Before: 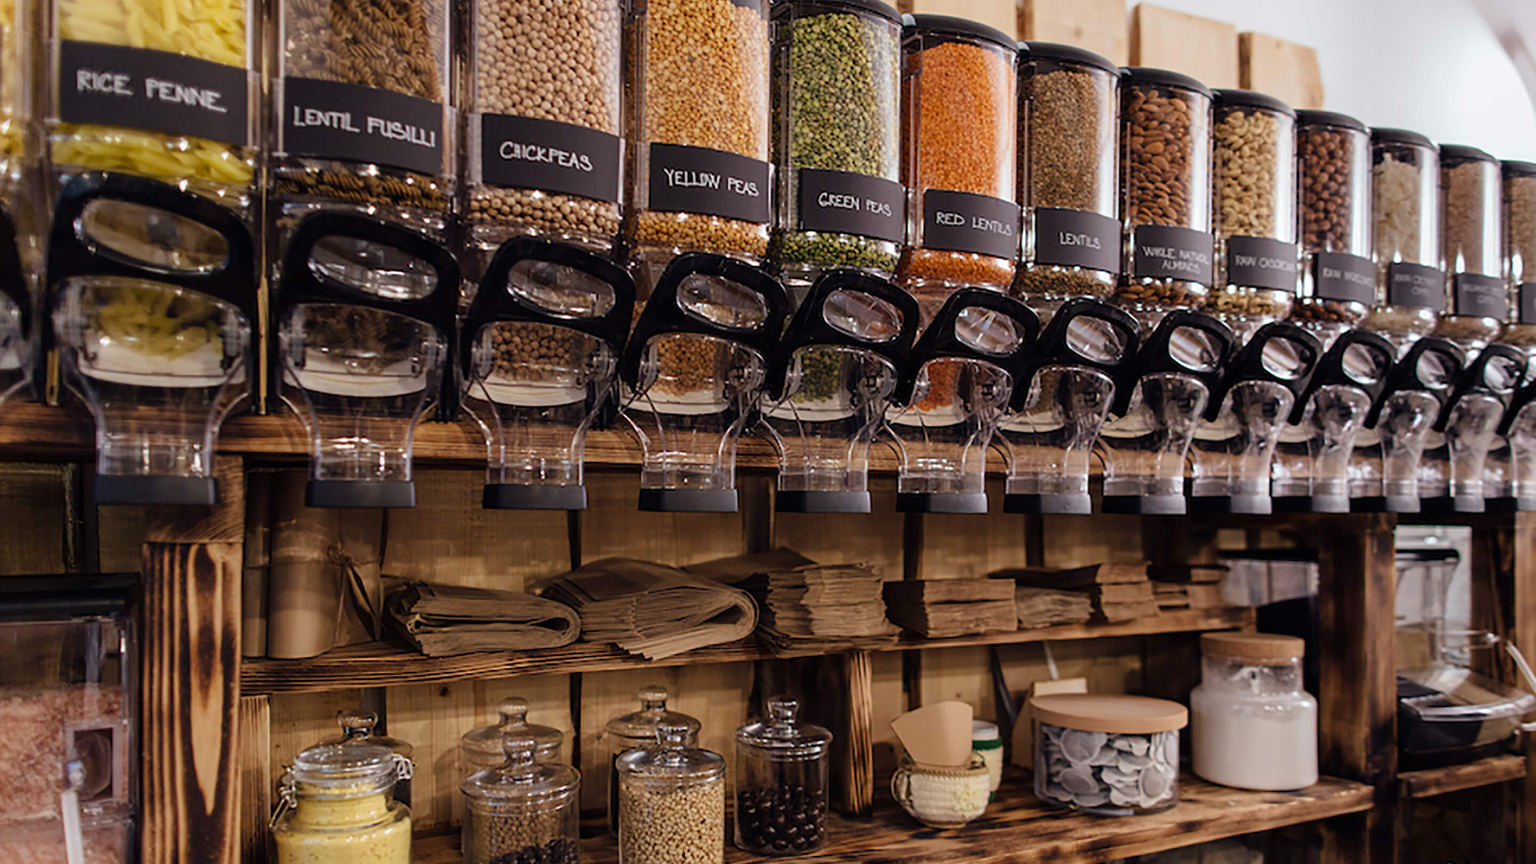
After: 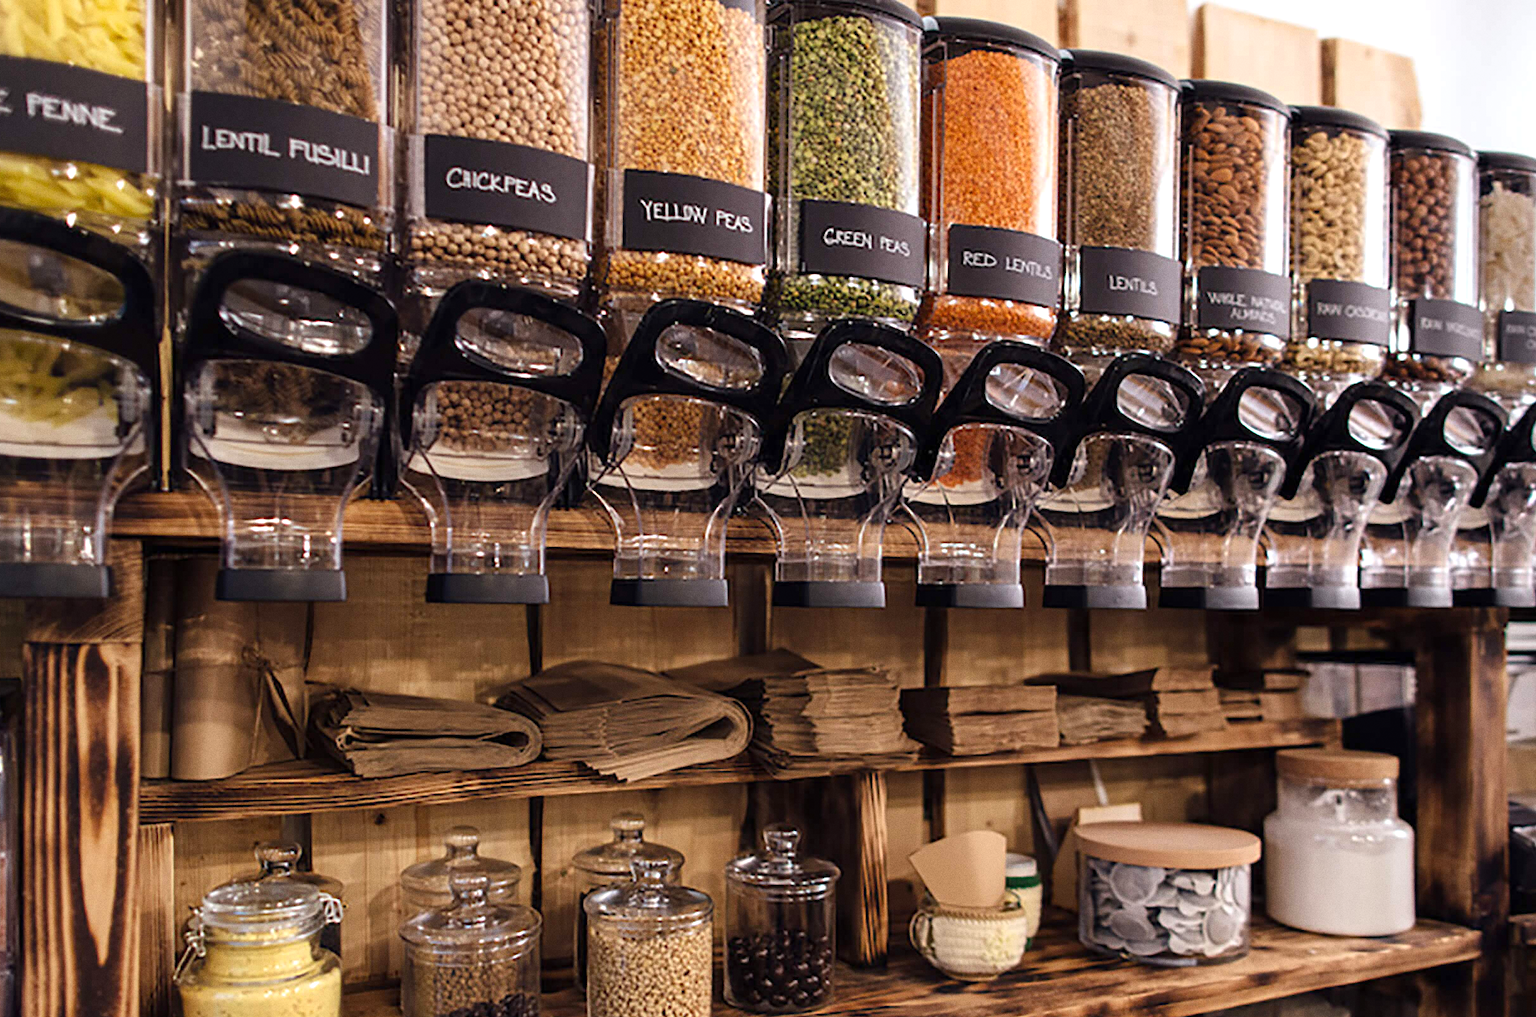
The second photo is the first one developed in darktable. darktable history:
crop: left 8.026%, right 7.374%
exposure: exposure 0.493 EV, compensate highlight preservation false
grain: coarseness 0.09 ISO
